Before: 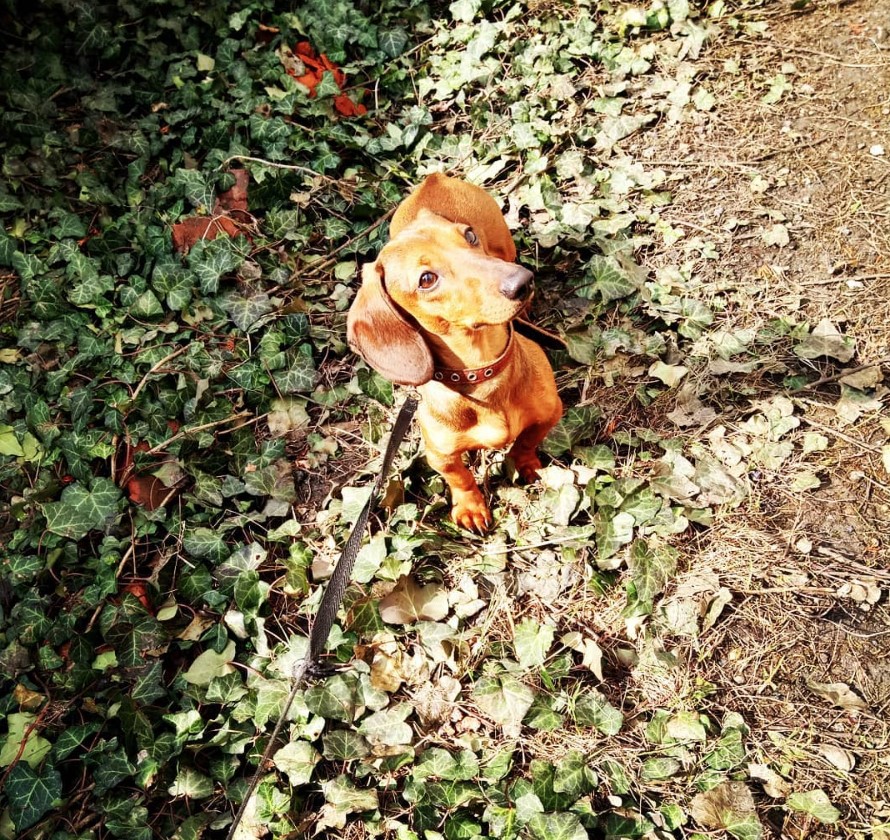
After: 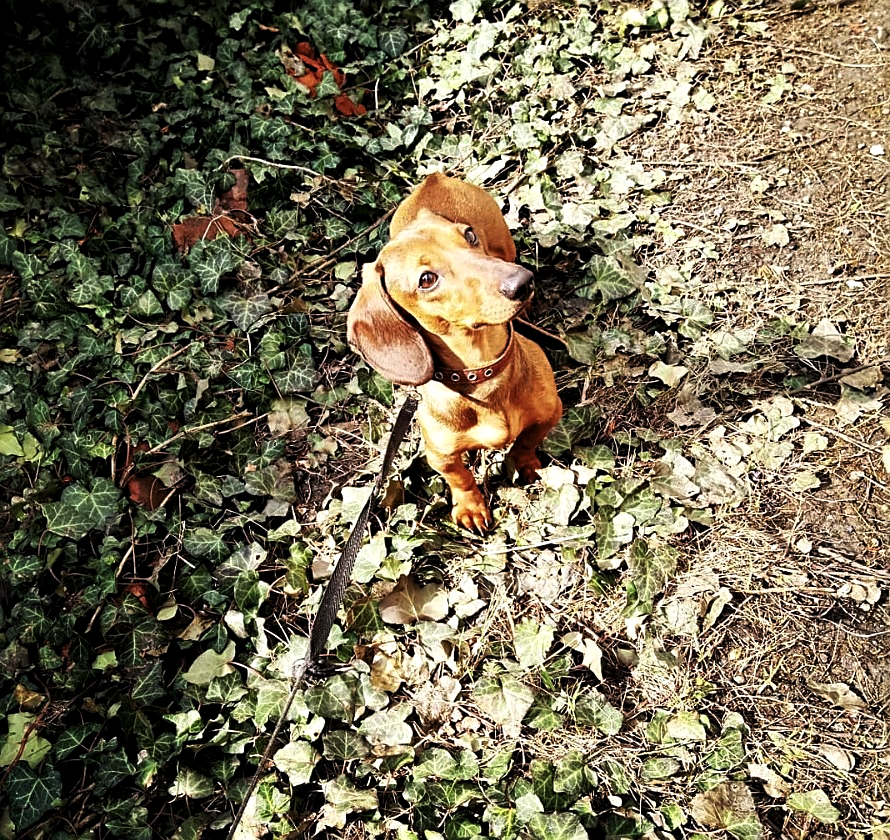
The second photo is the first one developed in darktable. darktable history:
sharpen: on, module defaults
levels: levels [0.029, 0.545, 0.971]
